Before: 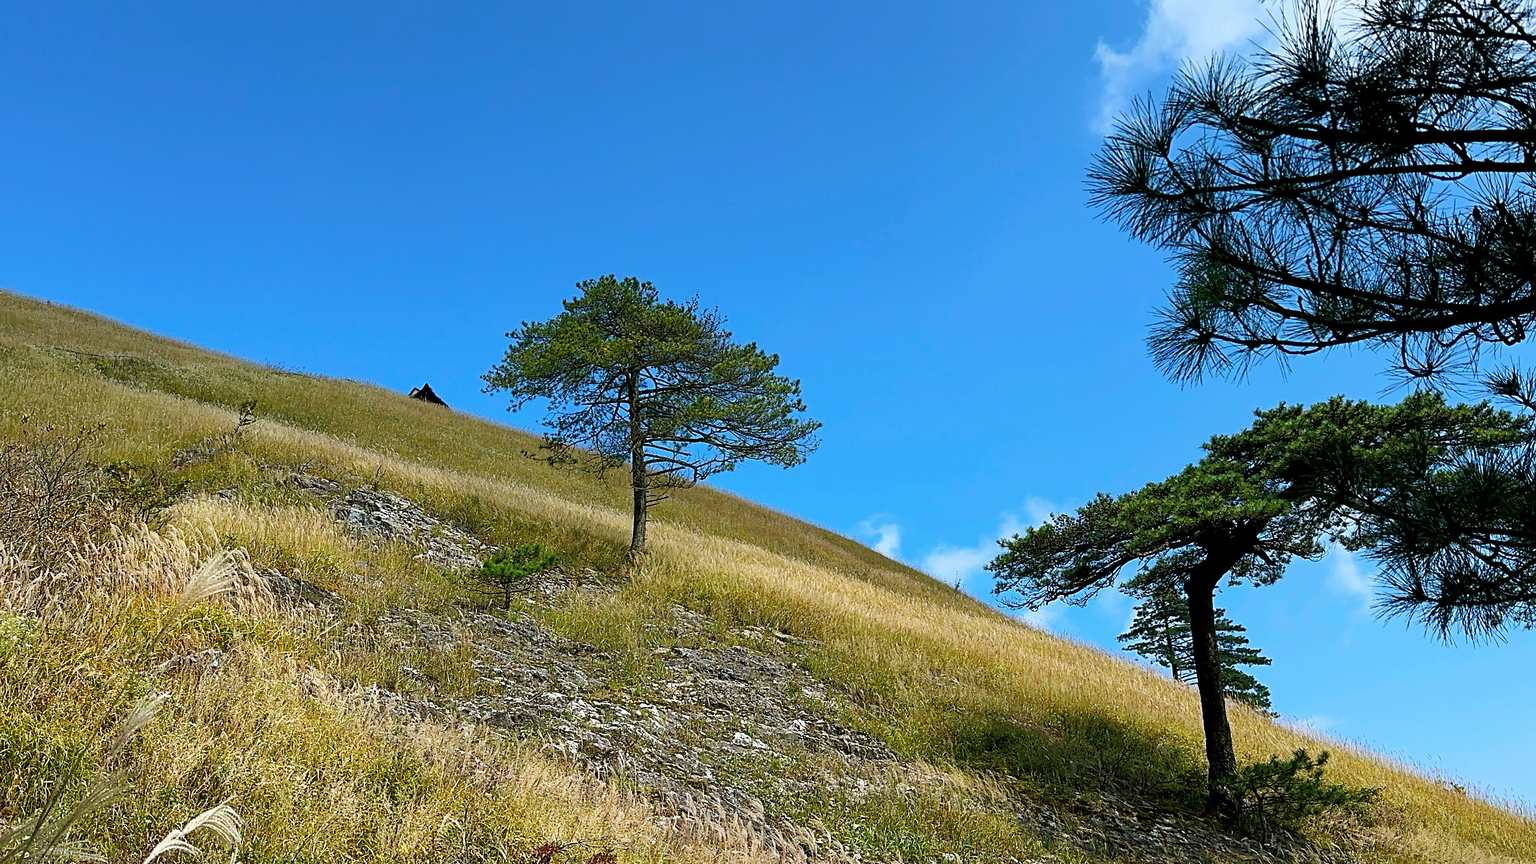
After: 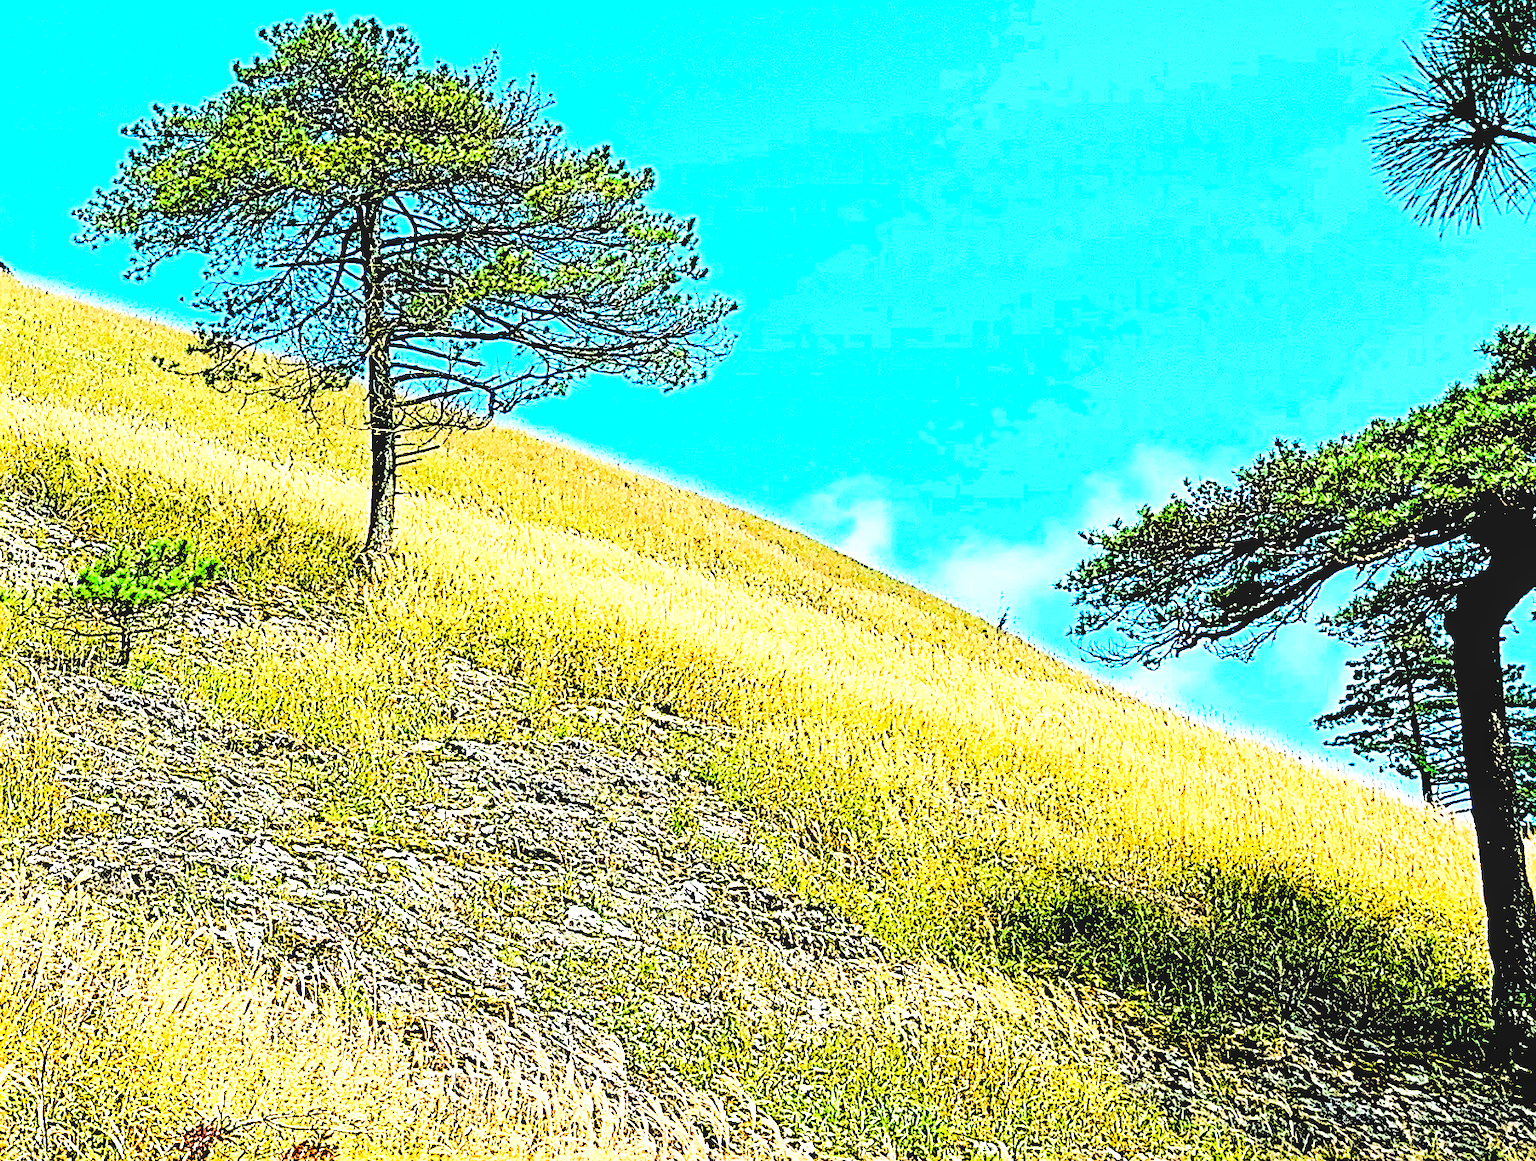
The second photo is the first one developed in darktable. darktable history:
crop and rotate: left 28.899%, top 31.059%, right 19.813%
local contrast: detail 130%
sharpen: radius 3.025, amount 0.771
levels: levels [0.246, 0.256, 0.506]
